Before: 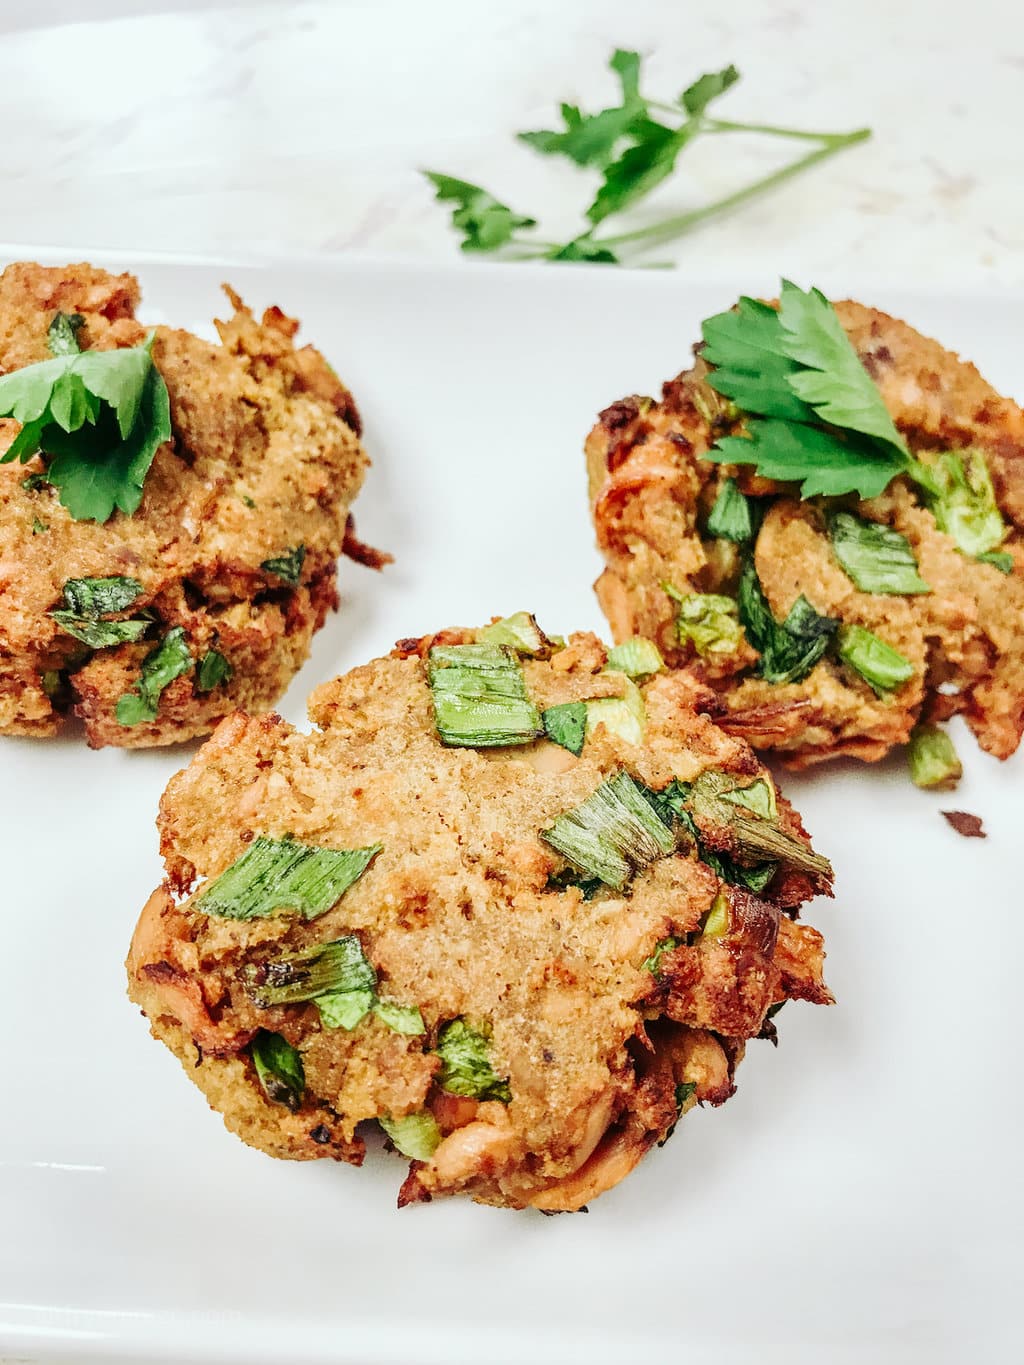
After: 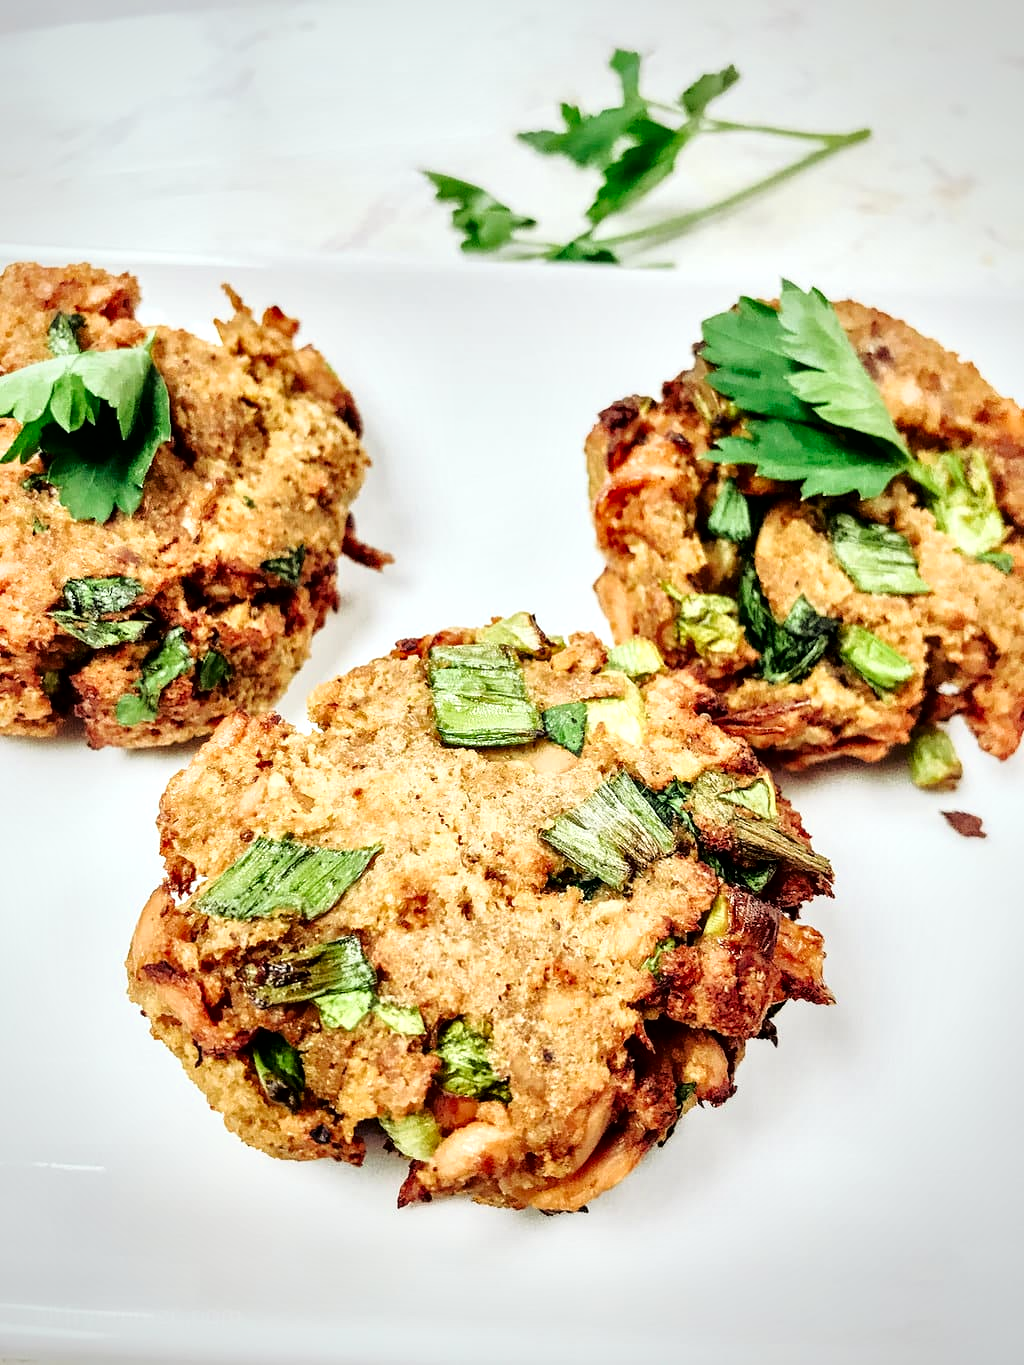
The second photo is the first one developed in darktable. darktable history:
local contrast: mode bilateral grid, contrast 70, coarseness 75, detail 180%, midtone range 0.2
tone curve: curves: ch0 [(0.014, 0.013) (0.088, 0.043) (0.208, 0.176) (0.257, 0.267) (0.406, 0.483) (0.489, 0.556) (0.667, 0.73) (0.793, 0.851) (0.994, 0.974)]; ch1 [(0, 0) (0.161, 0.092) (0.35, 0.33) (0.392, 0.392) (0.457, 0.467) (0.505, 0.497) (0.537, 0.518) (0.553, 0.53) (0.58, 0.567) (0.739, 0.697) (1, 1)]; ch2 [(0, 0) (0.346, 0.362) (0.448, 0.419) (0.502, 0.499) (0.533, 0.517) (0.556, 0.533) (0.629, 0.619) (0.717, 0.678) (1, 1)]
vignetting: fall-off radius 60.96%, brightness -0.379, saturation 0.008
